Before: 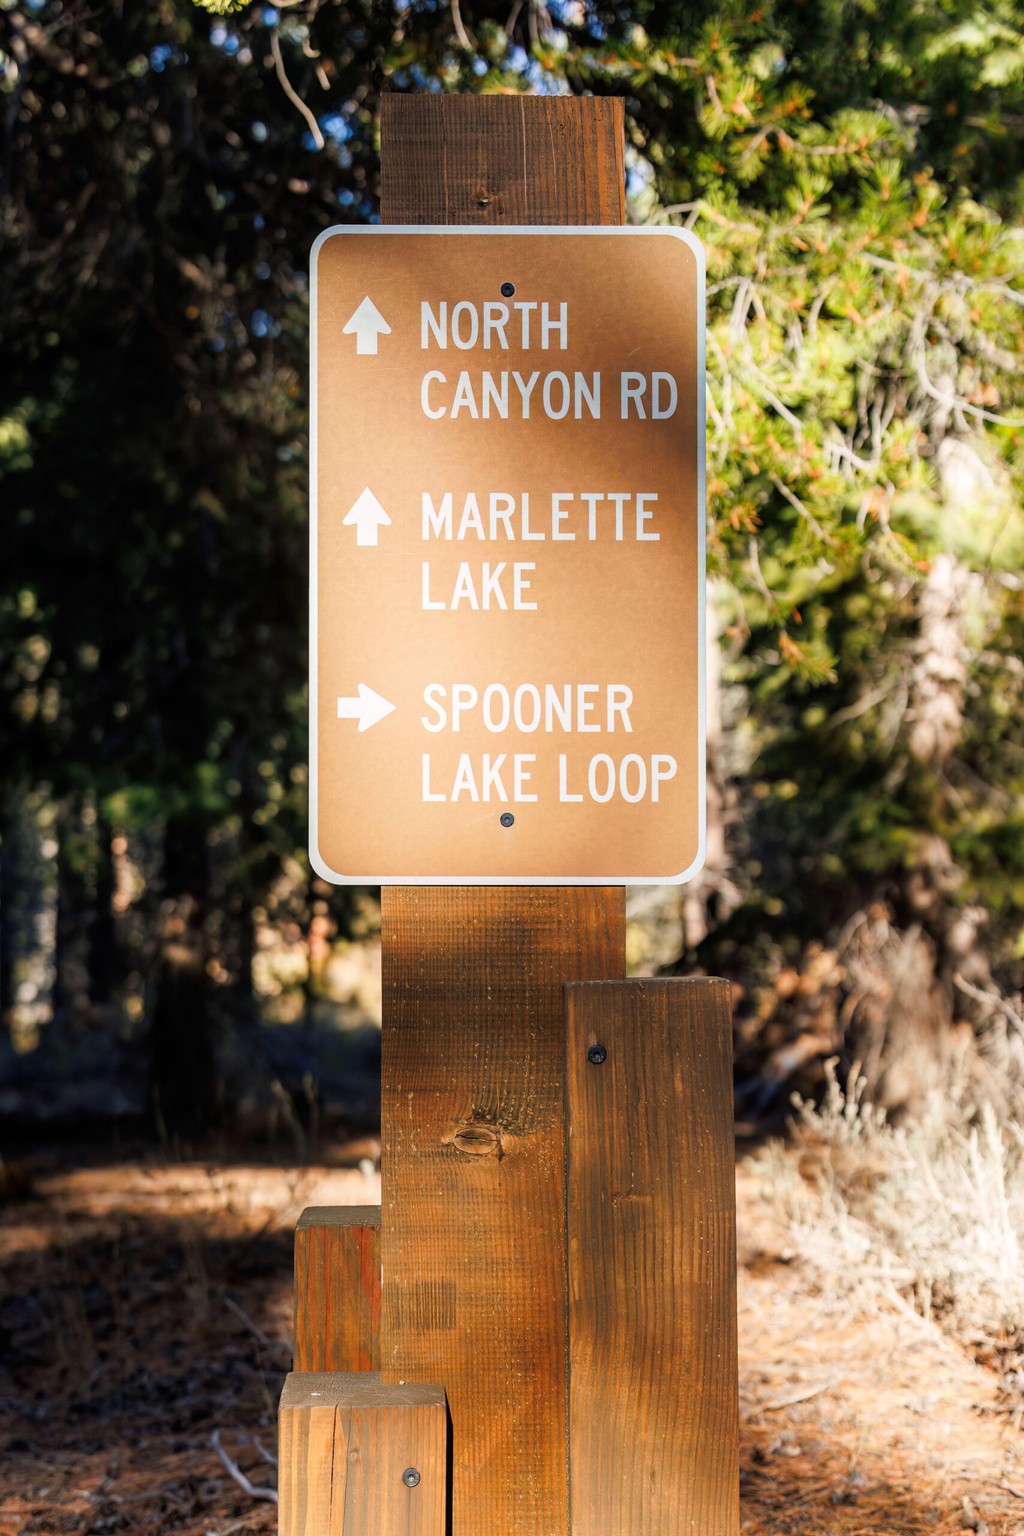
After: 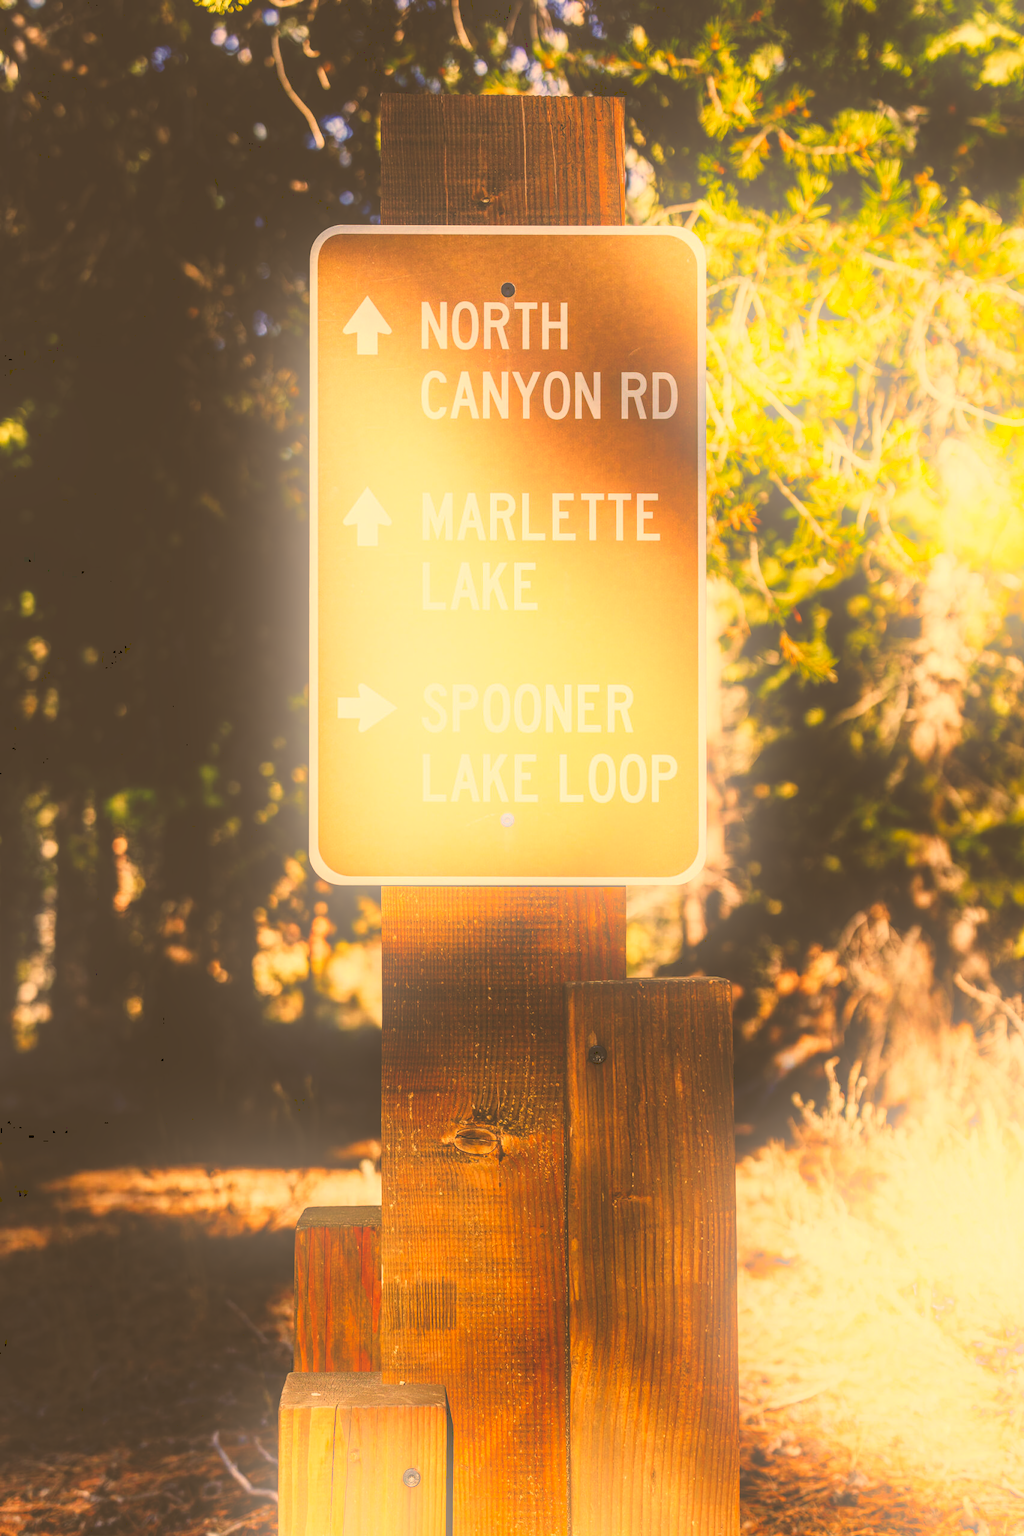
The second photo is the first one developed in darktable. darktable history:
bloom: threshold 82.5%, strength 16.25%
local contrast: on, module defaults
color correction: highlights a* 17.94, highlights b* 35.39, shadows a* 1.48, shadows b* 6.42, saturation 1.01
tone curve: curves: ch0 [(0, 0) (0.003, 0.273) (0.011, 0.276) (0.025, 0.276) (0.044, 0.28) (0.069, 0.283) (0.1, 0.288) (0.136, 0.293) (0.177, 0.302) (0.224, 0.321) (0.277, 0.349) (0.335, 0.393) (0.399, 0.448) (0.468, 0.51) (0.543, 0.589) (0.623, 0.677) (0.709, 0.761) (0.801, 0.839) (0.898, 0.909) (1, 1)], preserve colors none
